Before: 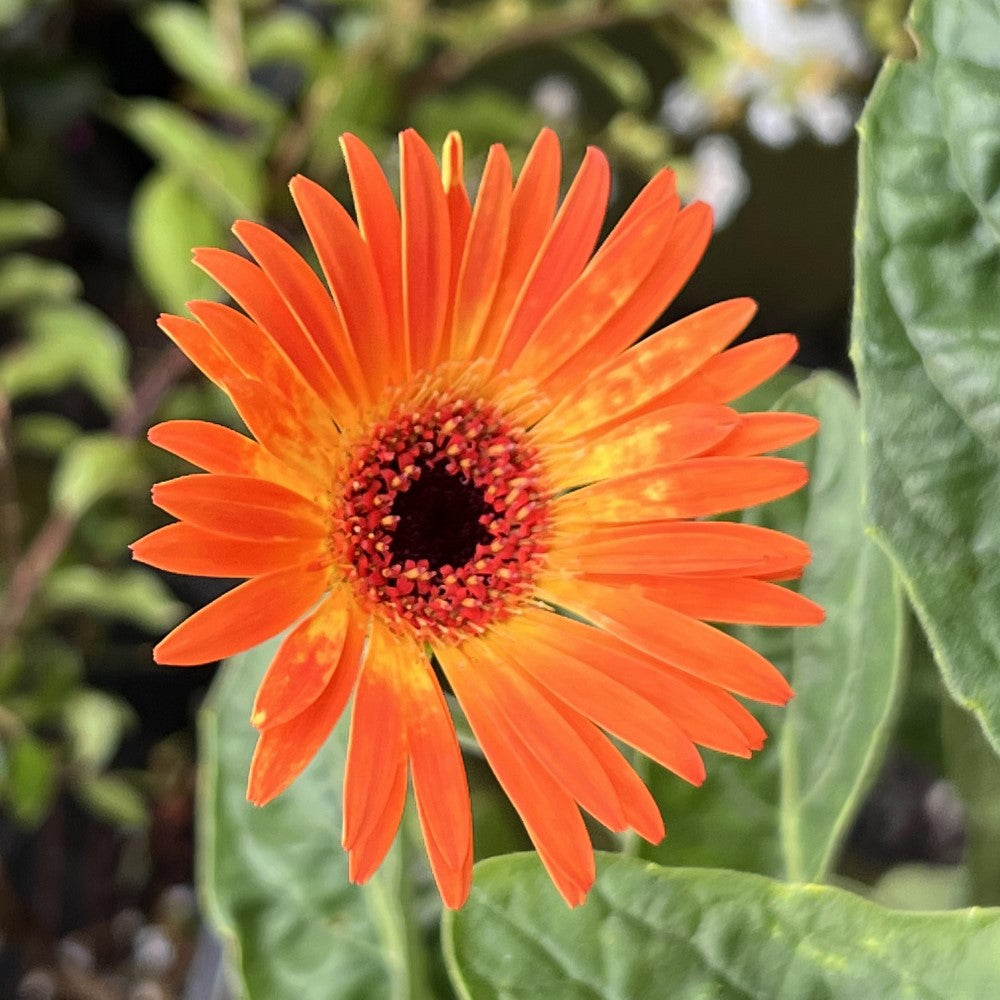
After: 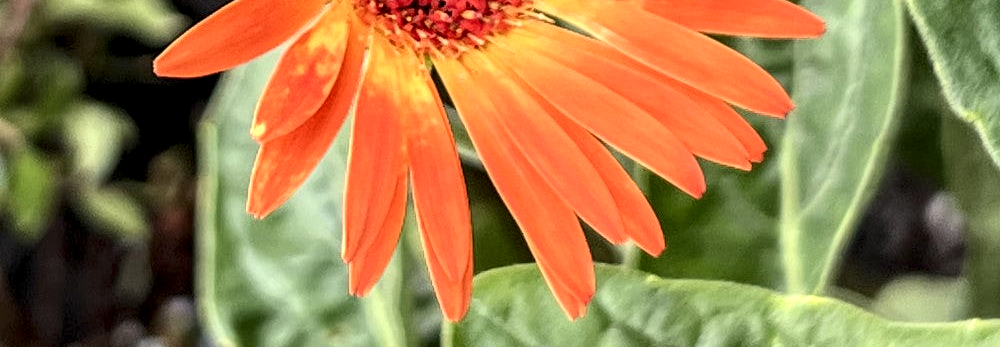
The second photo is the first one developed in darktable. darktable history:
contrast brightness saturation: contrast 0.153, brightness 0.052
local contrast: detail 160%
crop and rotate: top 58.822%, bottom 6.447%
tone equalizer: on, module defaults
